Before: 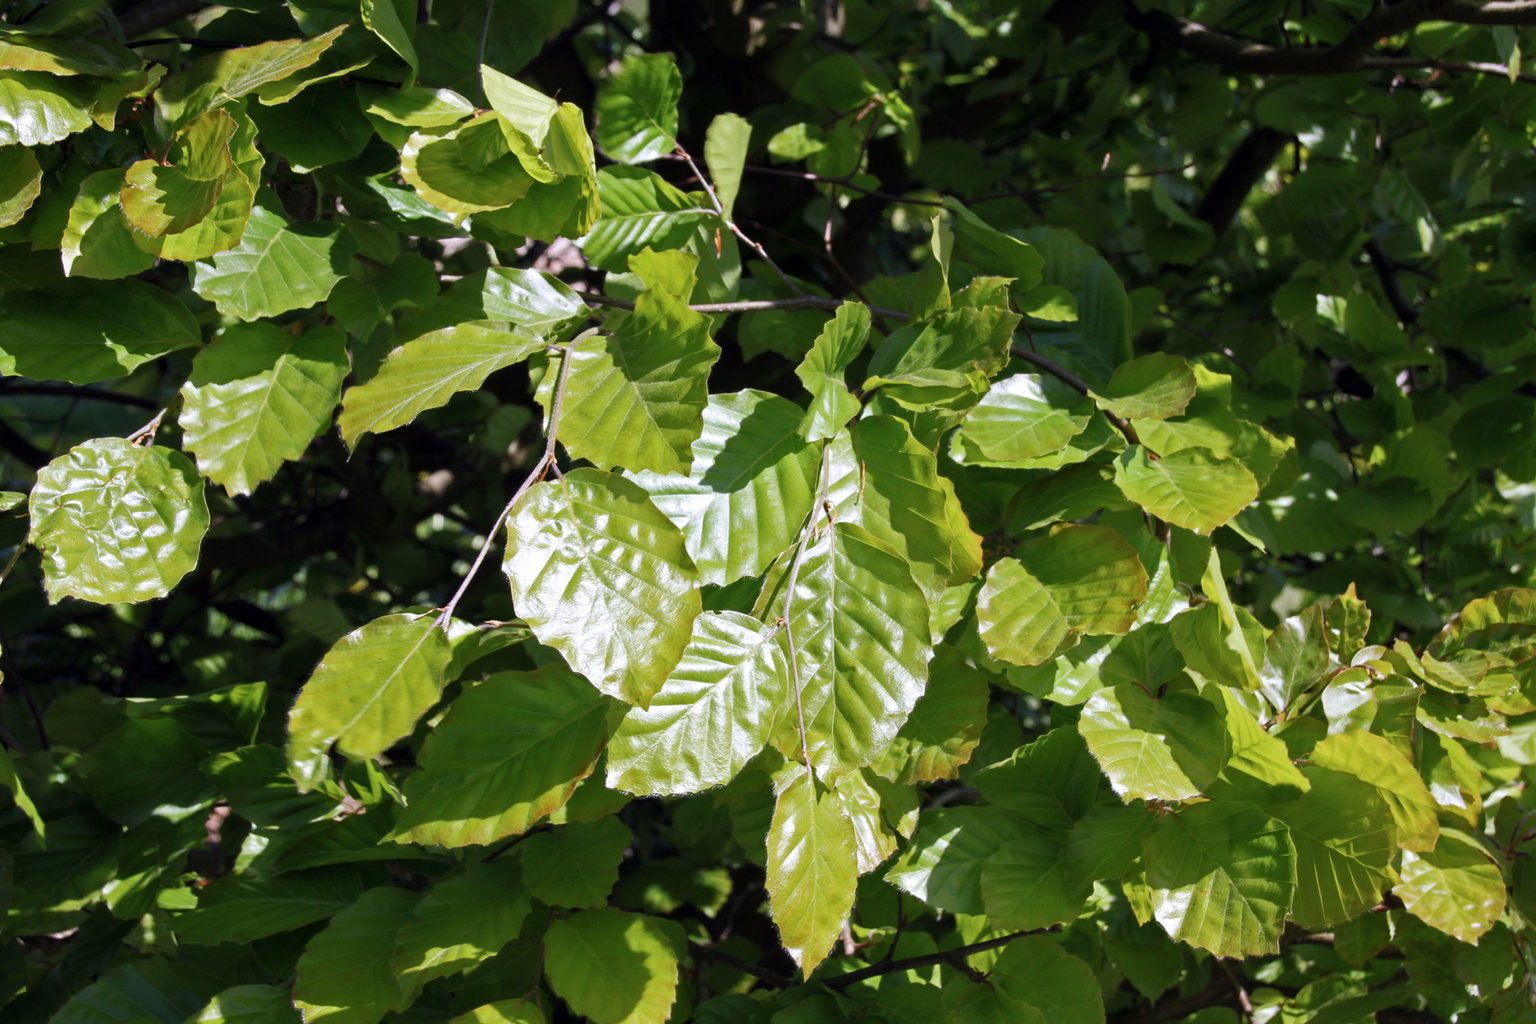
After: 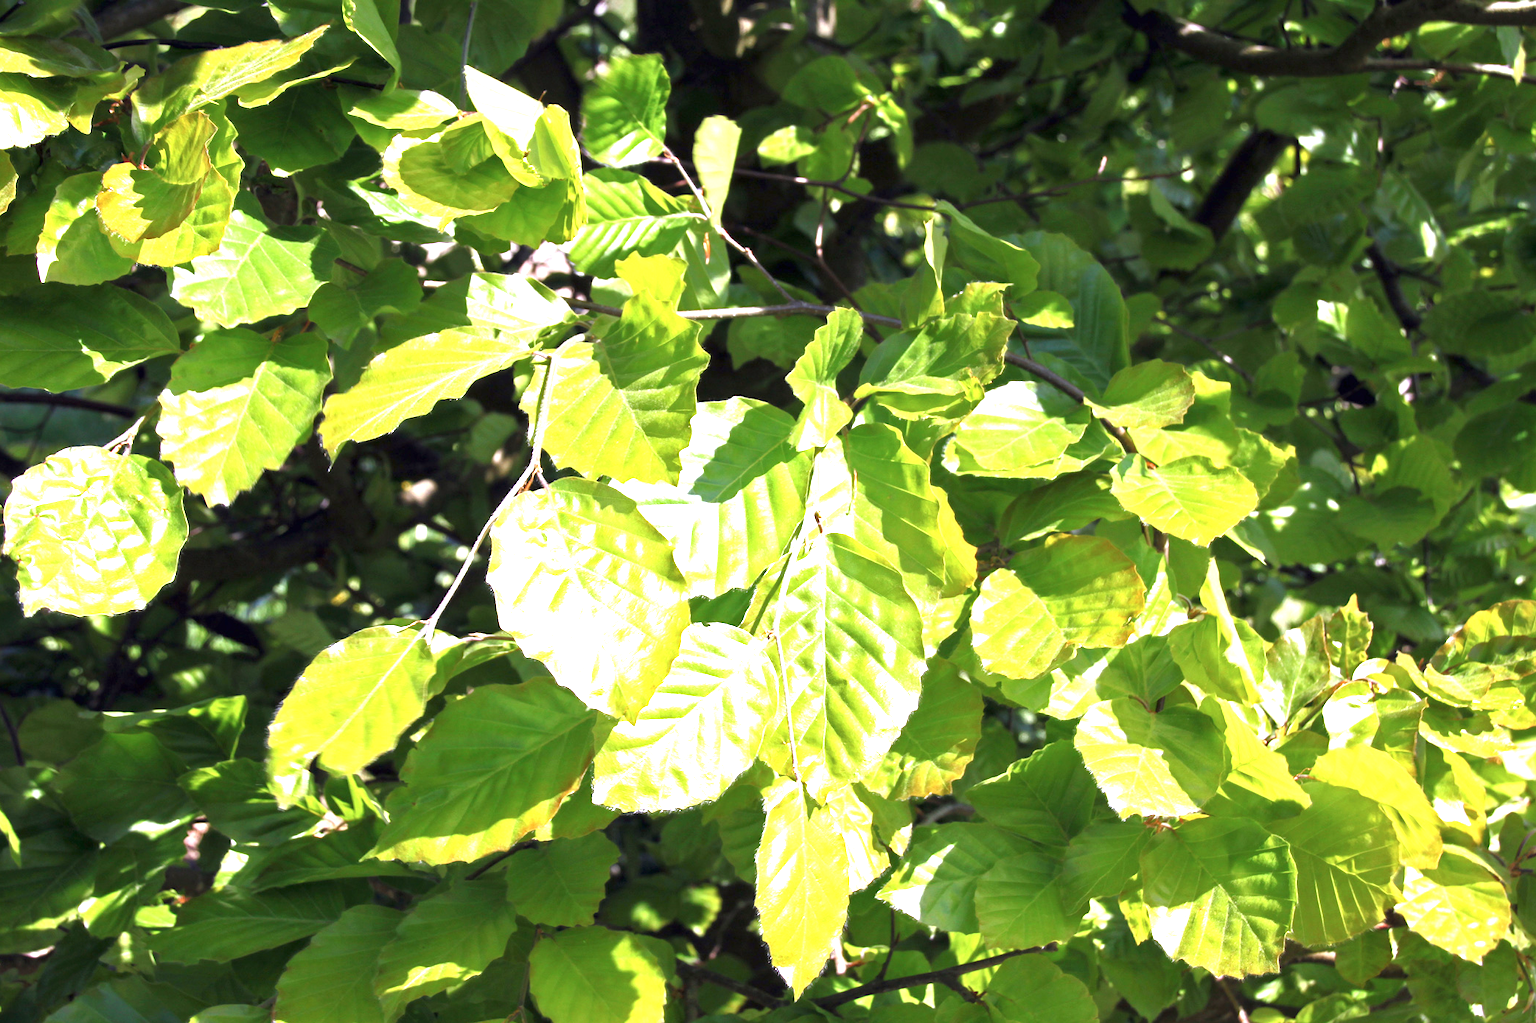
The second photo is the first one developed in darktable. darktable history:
exposure: black level correction 0, exposure 1.635 EV, compensate exposure bias true, compensate highlight preservation false
crop: left 1.669%, right 0.269%, bottom 1.974%
